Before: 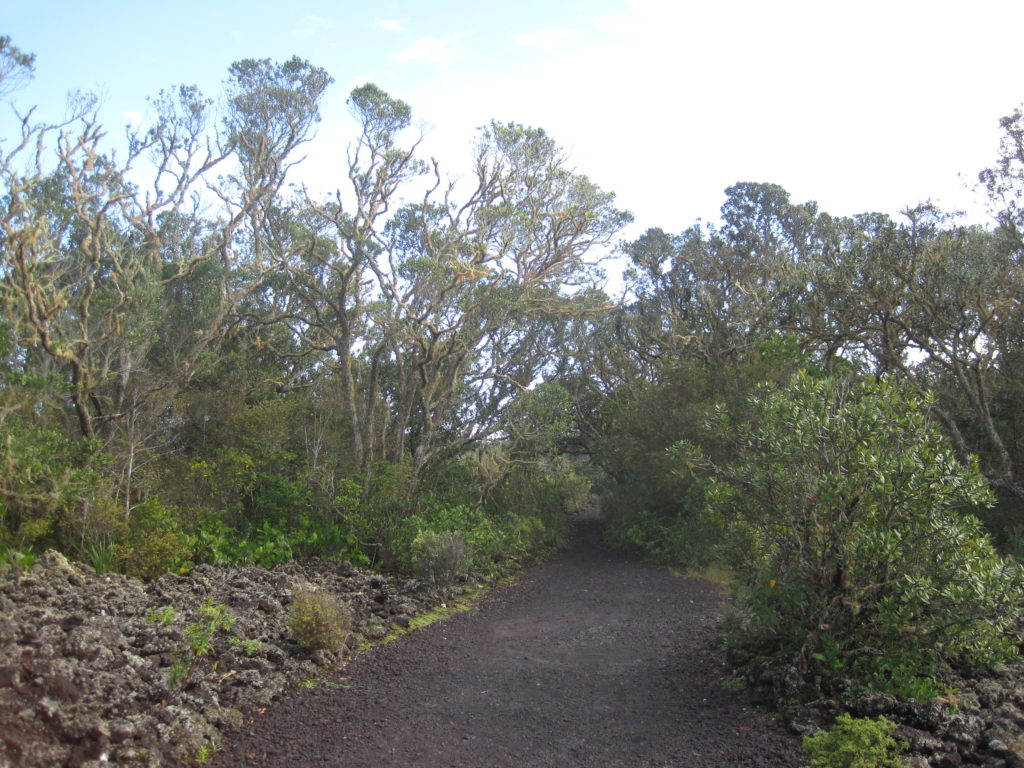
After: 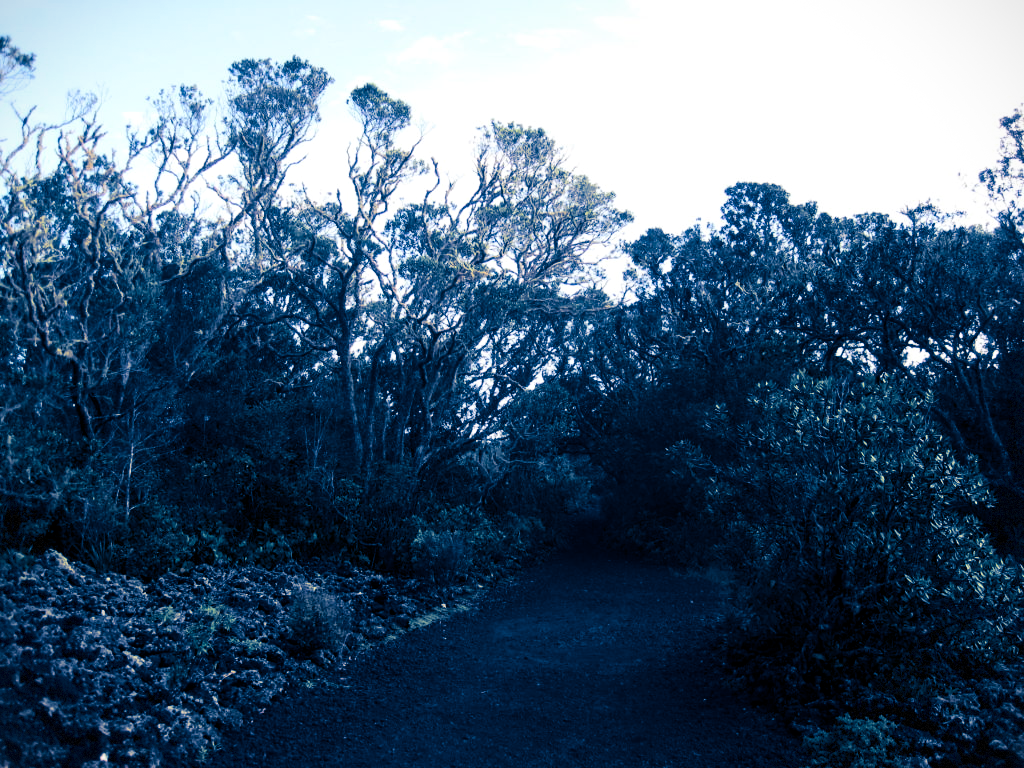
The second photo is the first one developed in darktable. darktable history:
contrast brightness saturation: contrast 0.24, brightness -0.24, saturation 0.14
vignetting: fall-off start 97.28%, fall-off radius 79%, brightness -0.462, saturation -0.3, width/height ratio 1.114, dithering 8-bit output, unbound false
split-toning: shadows › hue 226.8°, shadows › saturation 1, highlights › saturation 0, balance -61.41
local contrast: mode bilateral grid, contrast 20, coarseness 50, detail 120%, midtone range 0.2
